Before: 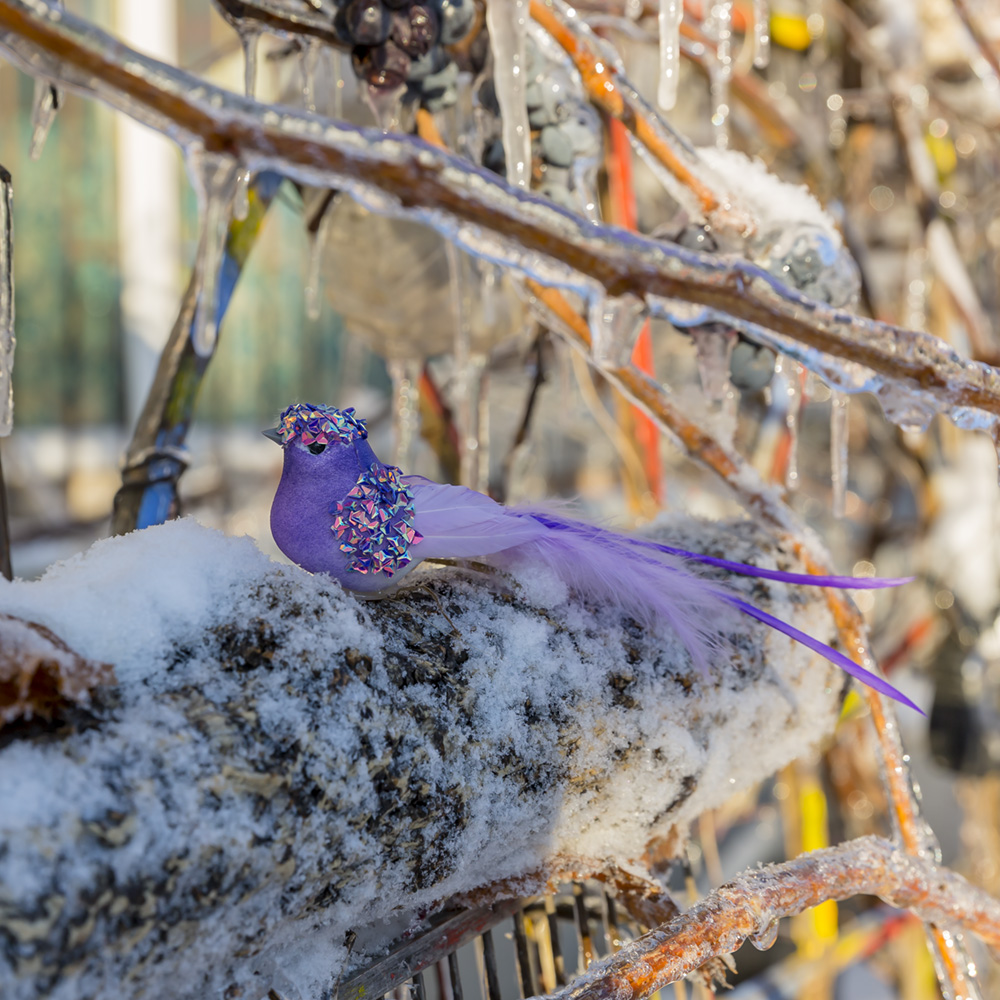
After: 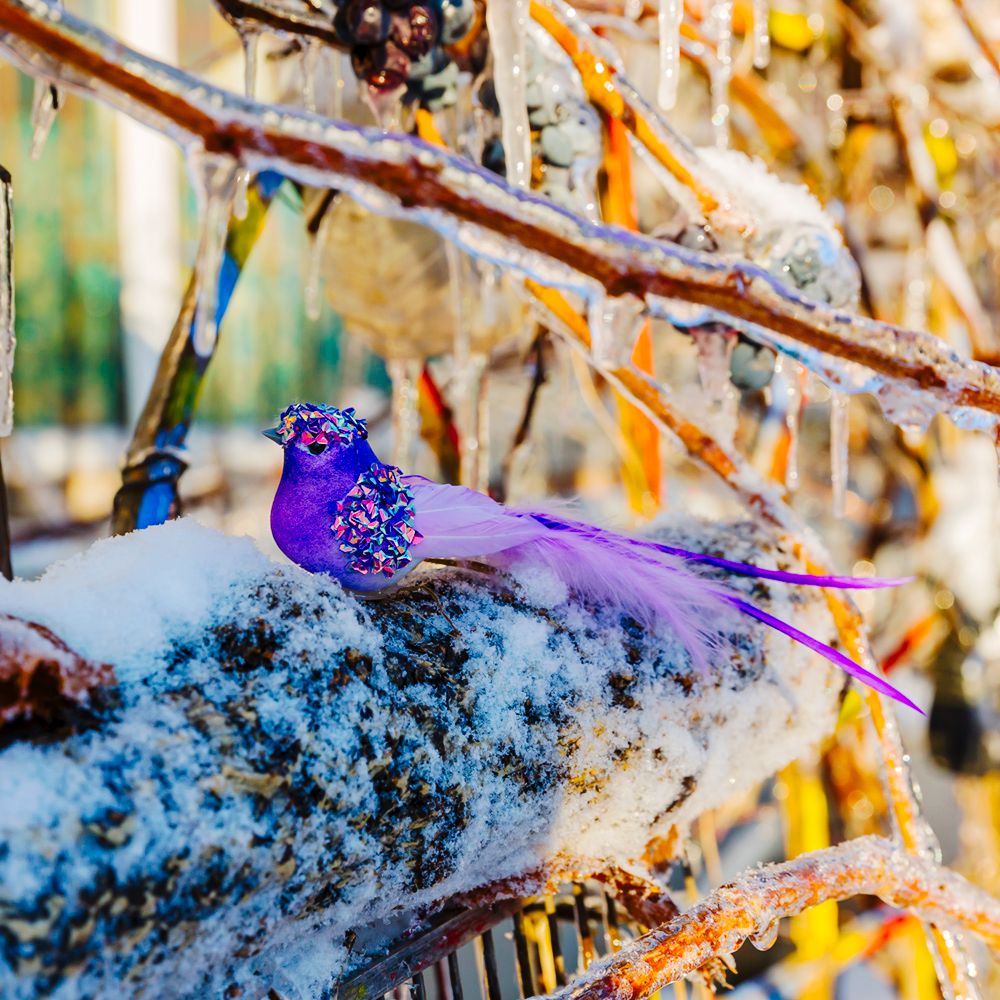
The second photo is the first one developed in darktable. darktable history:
color balance rgb: power › luminance -3.771%, power › hue 139.74°, linear chroma grading › global chroma 15.621%, perceptual saturation grading › global saturation 20.606%, perceptual saturation grading › highlights -19.927%, perceptual saturation grading › shadows 29.276%, global vibrance 20%
tone curve: curves: ch0 [(0, 0) (0.003, 0.018) (0.011, 0.021) (0.025, 0.028) (0.044, 0.039) (0.069, 0.05) (0.1, 0.06) (0.136, 0.081) (0.177, 0.117) (0.224, 0.161) (0.277, 0.226) (0.335, 0.315) (0.399, 0.421) (0.468, 0.53) (0.543, 0.627) (0.623, 0.726) (0.709, 0.789) (0.801, 0.859) (0.898, 0.924) (1, 1)], preserve colors none
